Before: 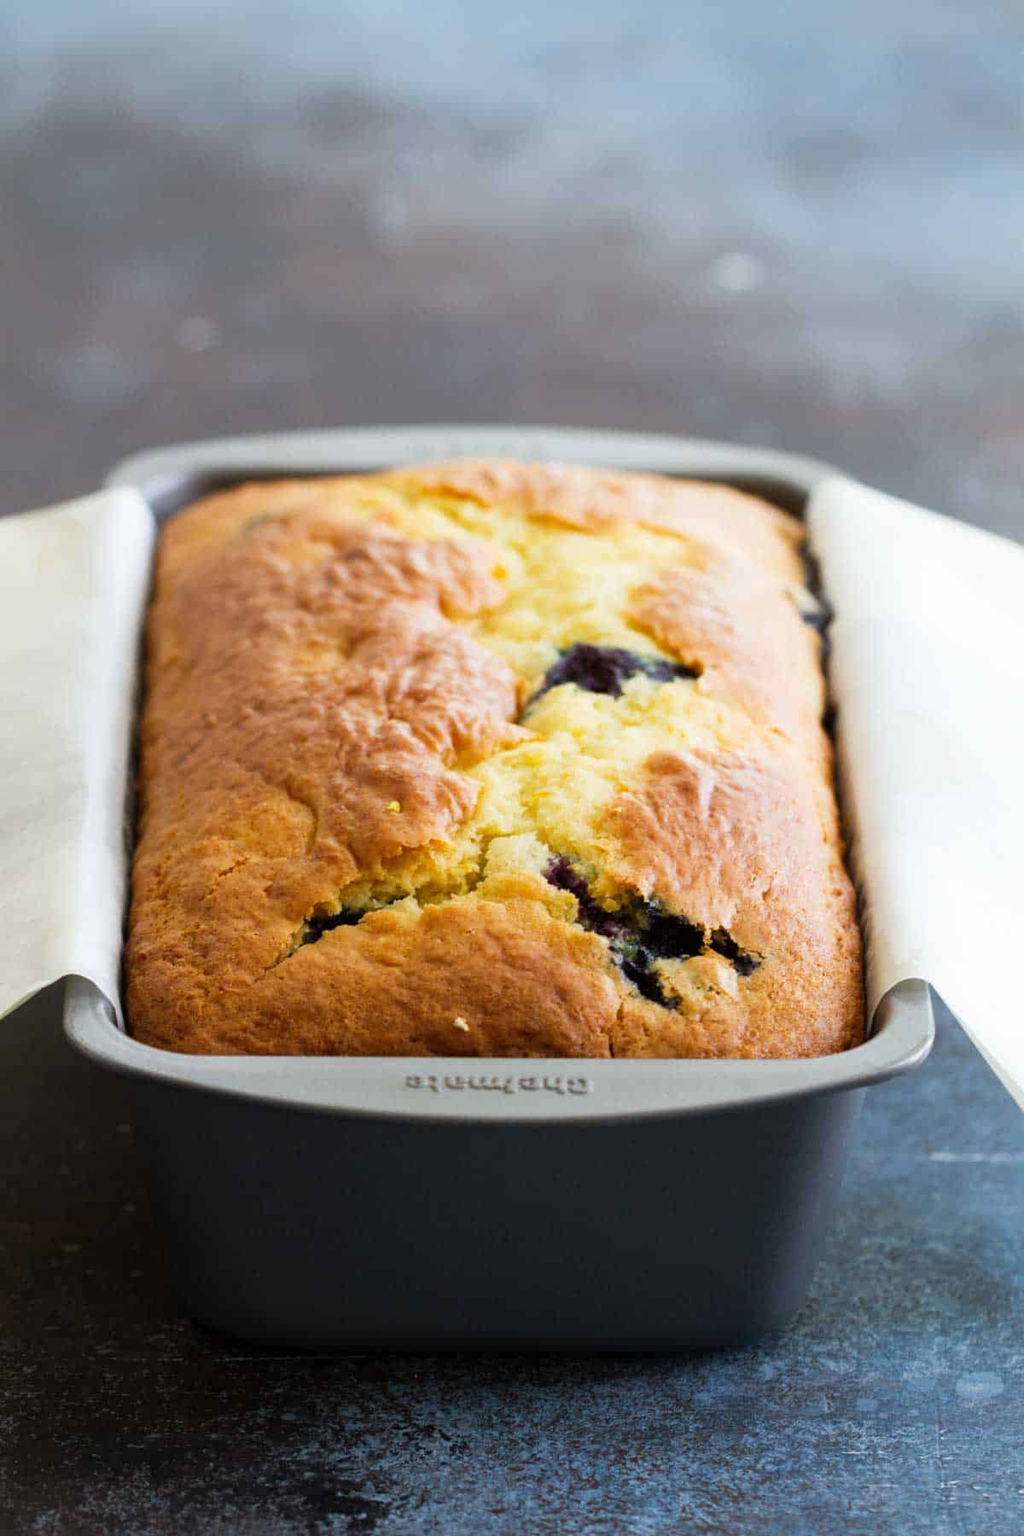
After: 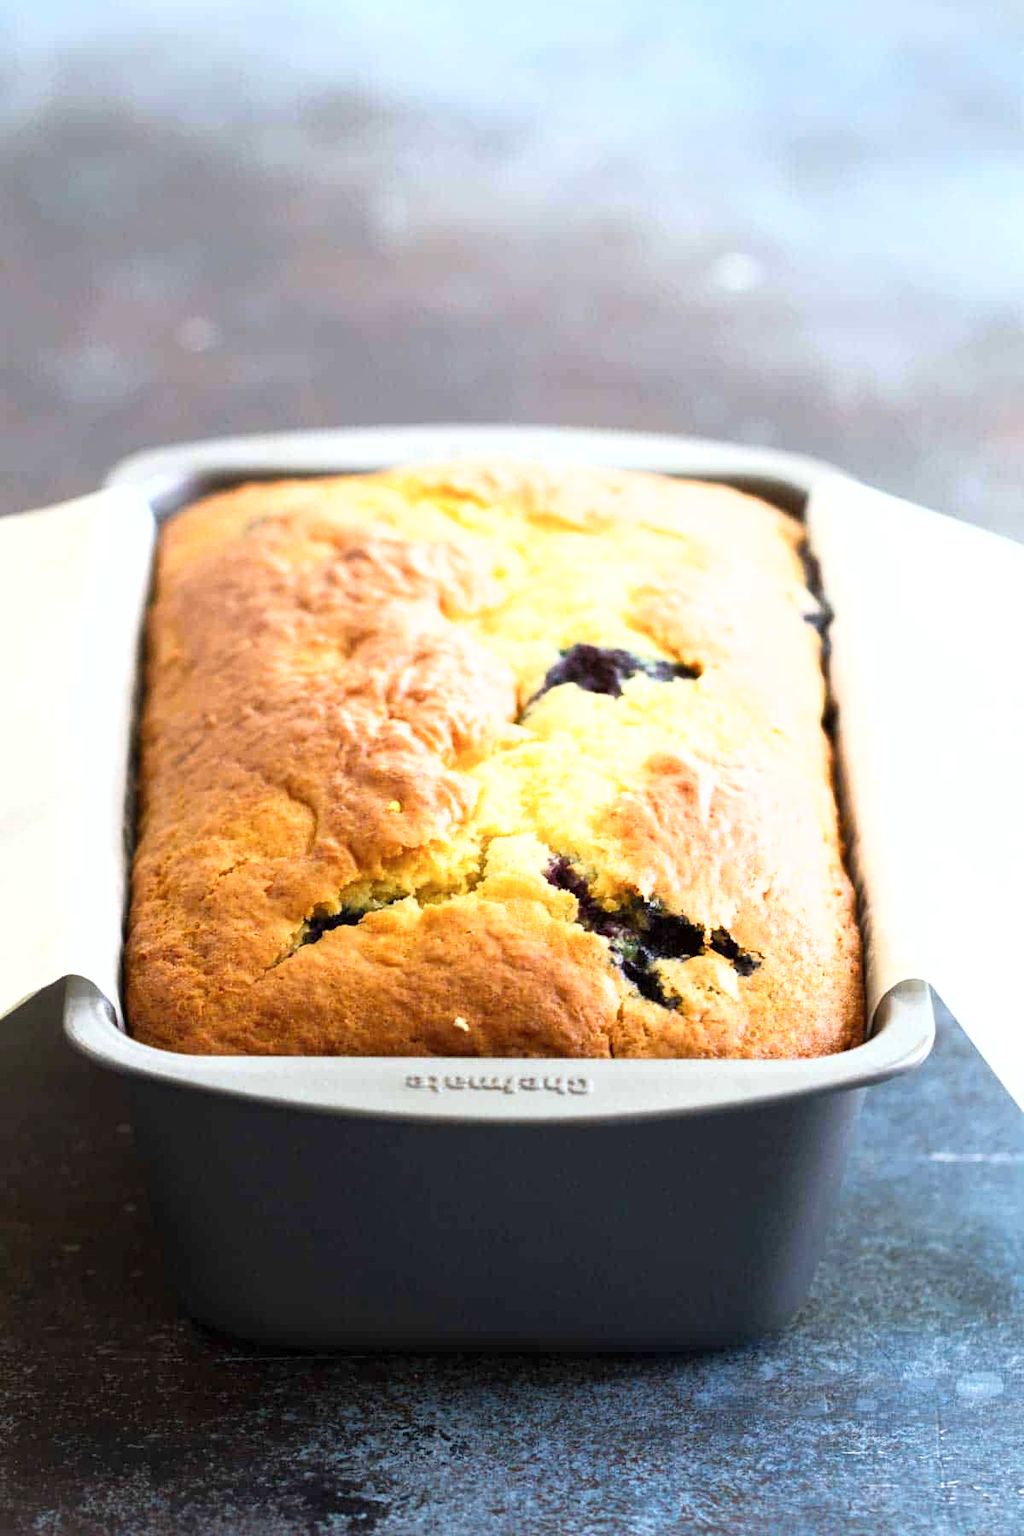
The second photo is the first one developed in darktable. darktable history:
exposure: exposure 0.733 EV, compensate exposure bias true, compensate highlight preservation false
shadows and highlights: shadows 0.259, highlights 40.18
